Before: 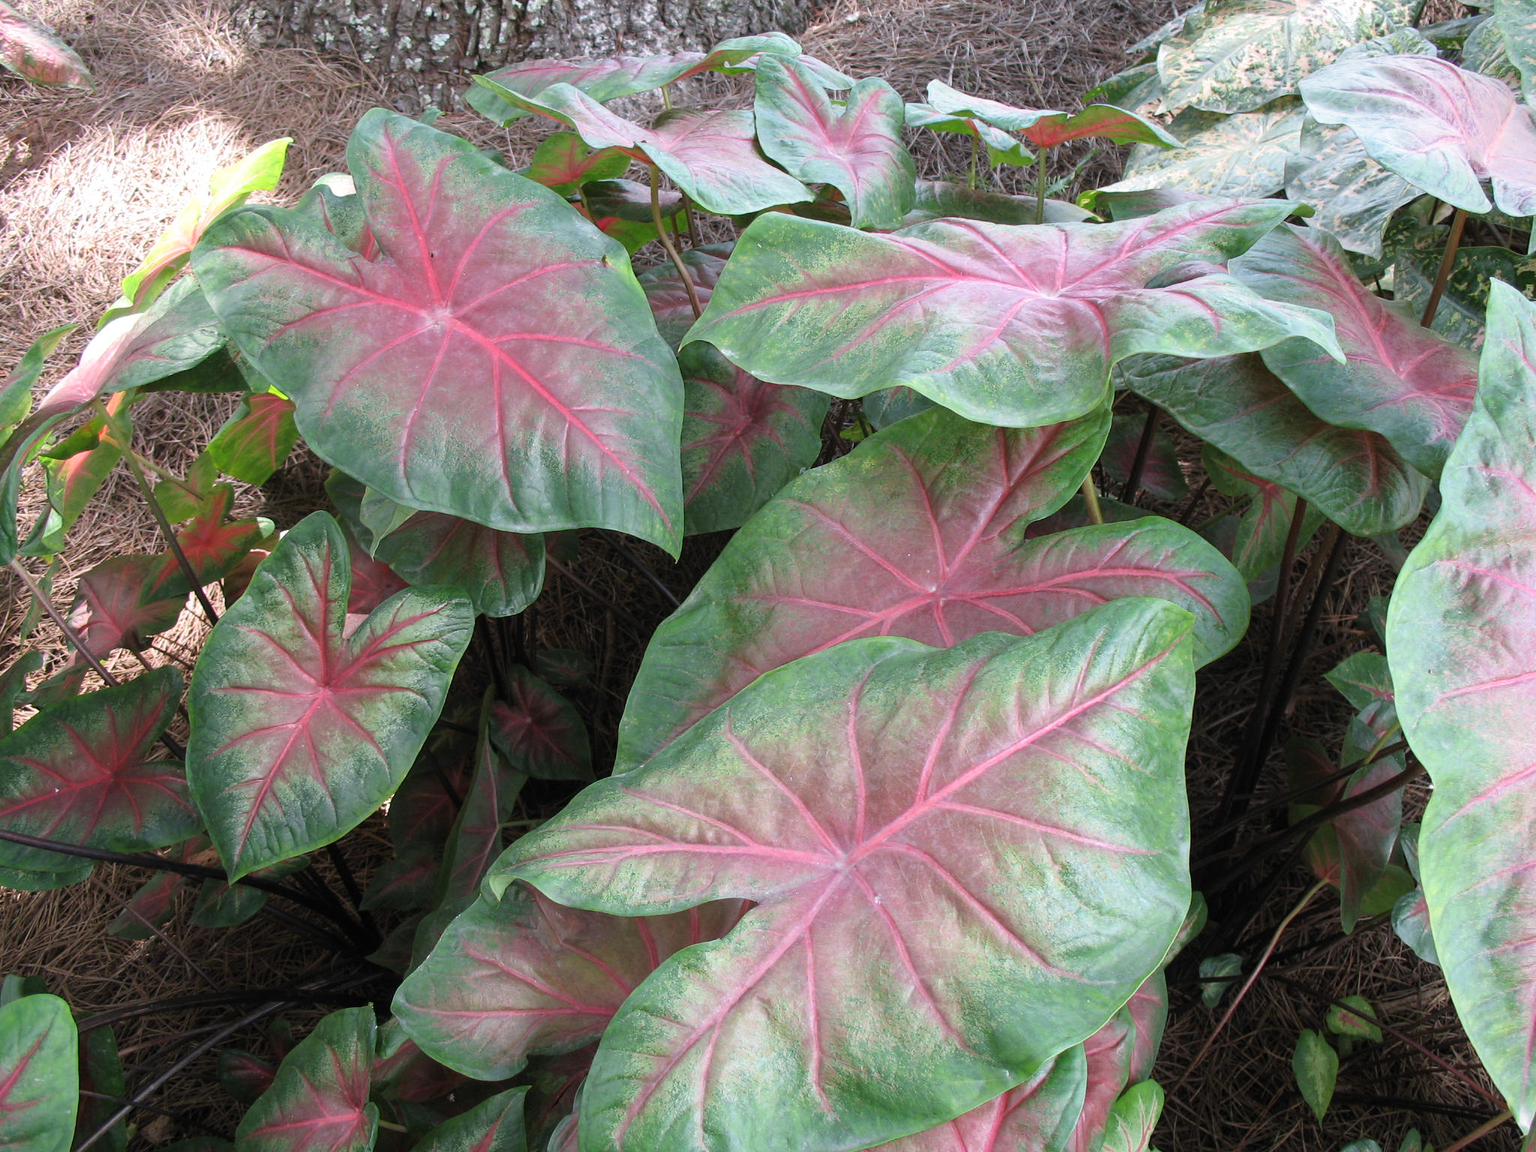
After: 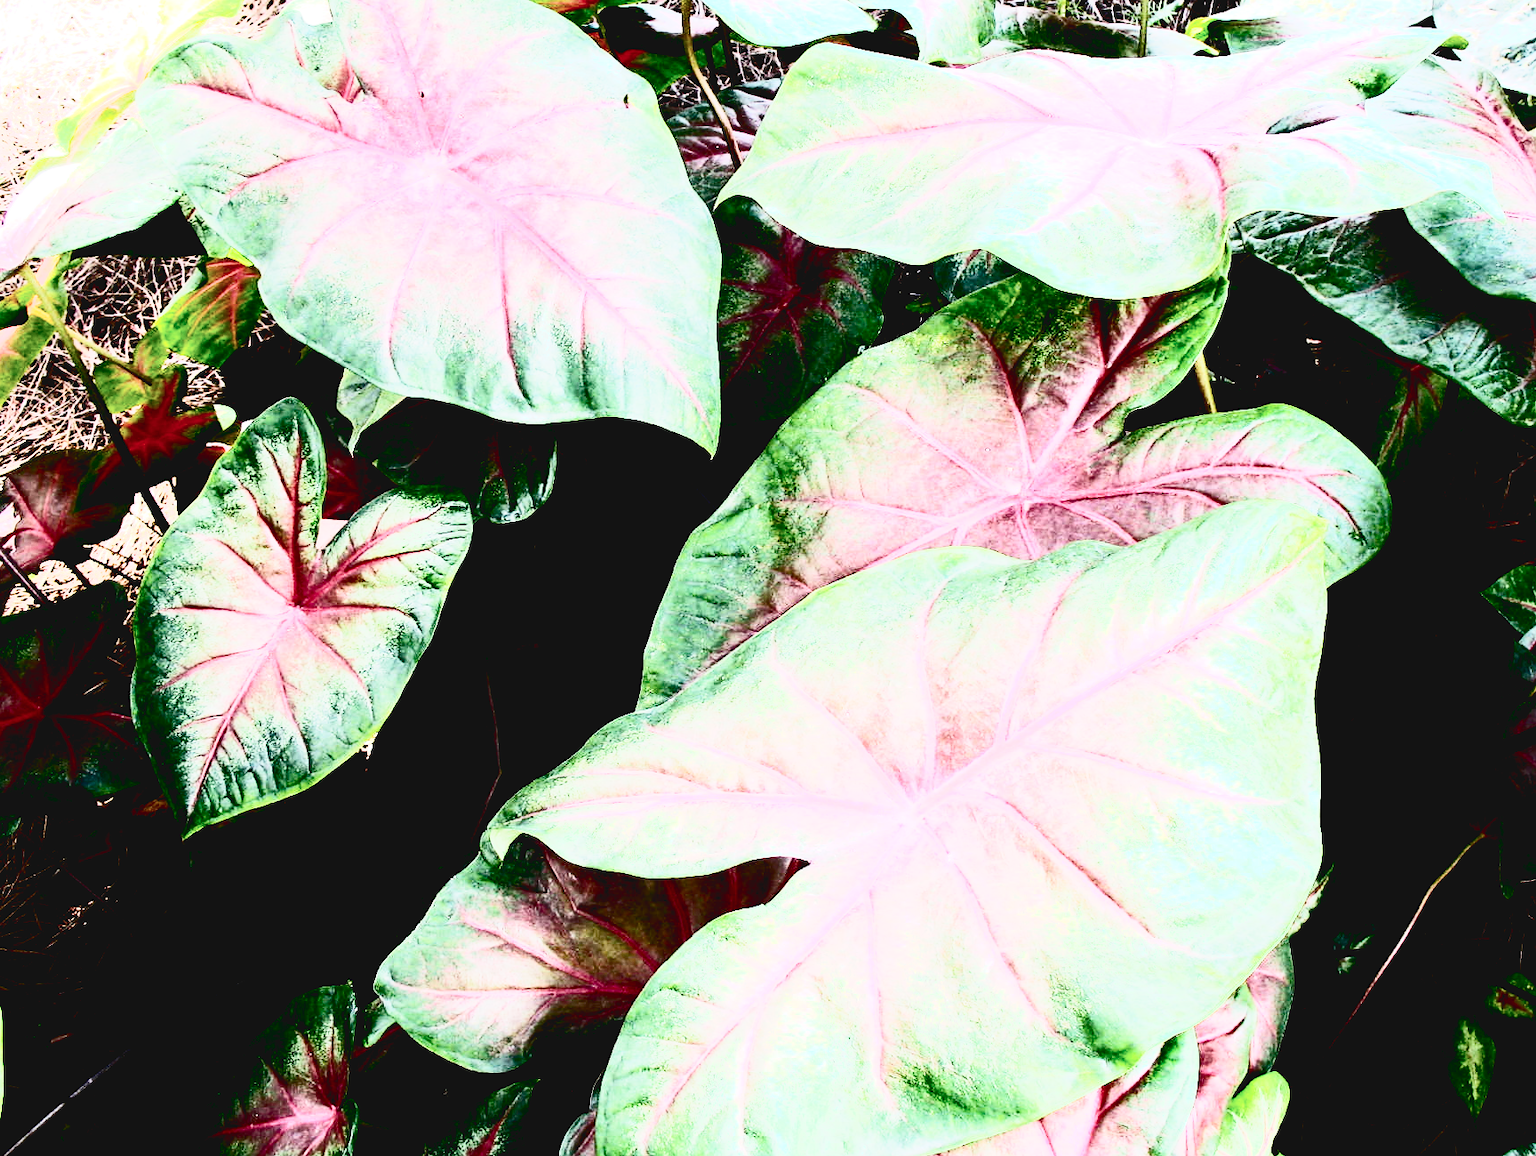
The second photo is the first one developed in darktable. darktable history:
crop and rotate: left 4.939%, top 15.267%, right 10.657%
contrast brightness saturation: contrast 0.944, brightness 0.205
base curve: curves: ch0 [(0.065, 0.026) (0.236, 0.358) (0.53, 0.546) (0.777, 0.841) (0.924, 0.992)], preserve colors none
